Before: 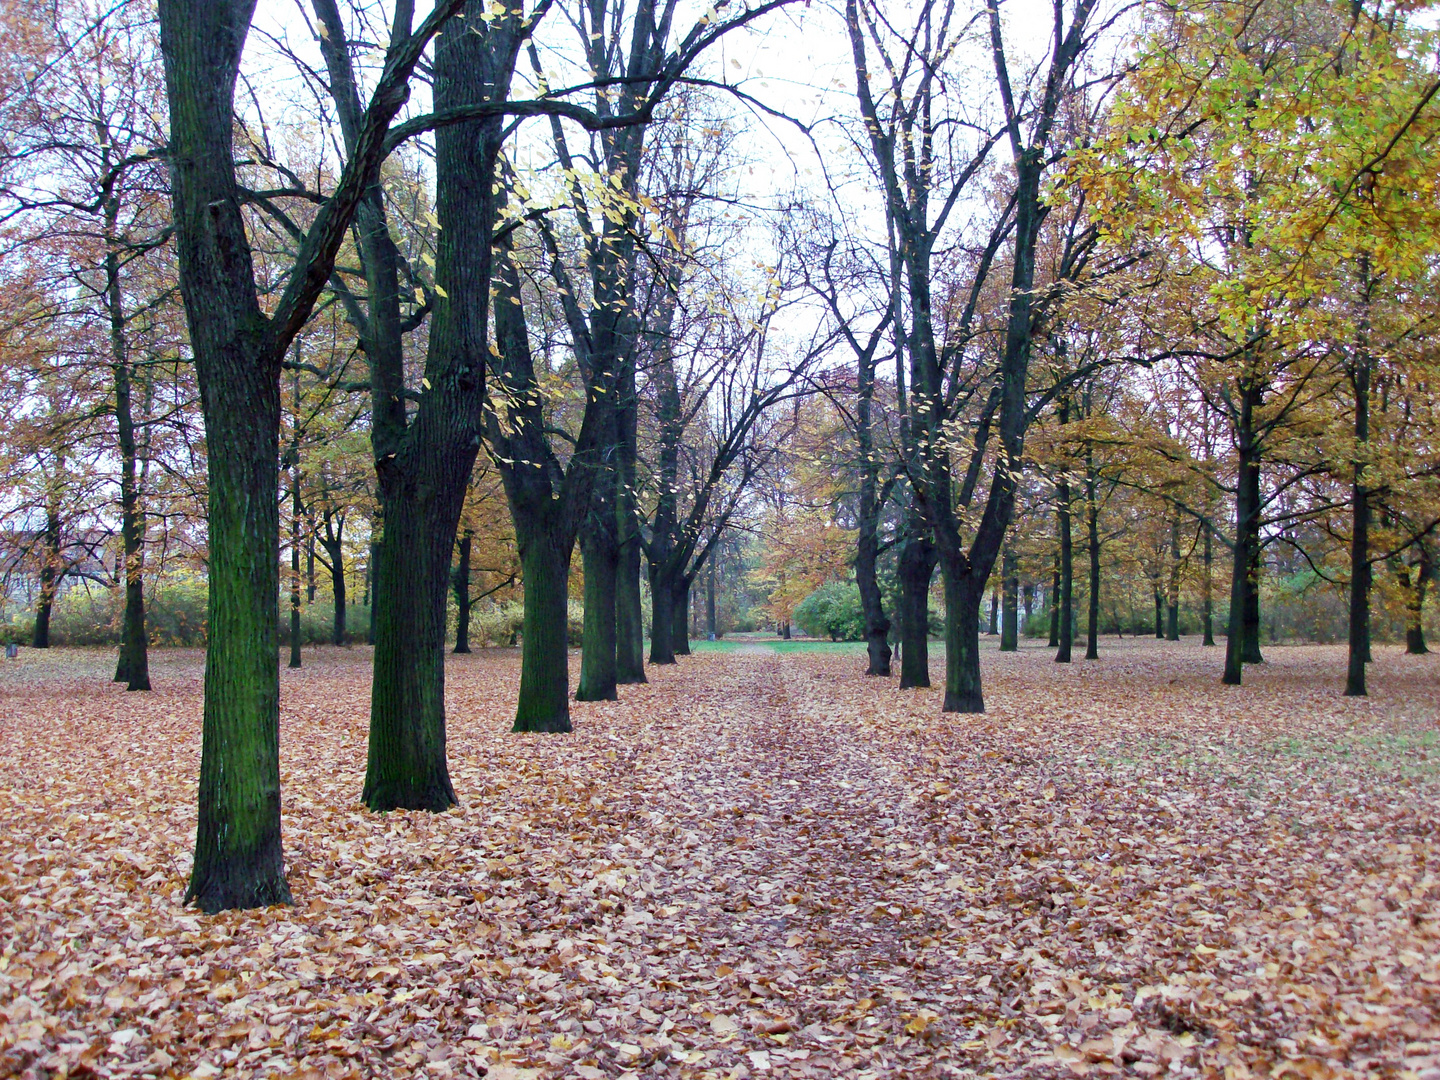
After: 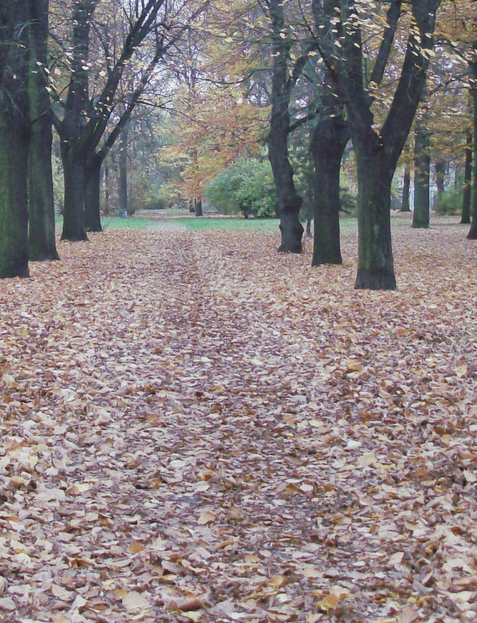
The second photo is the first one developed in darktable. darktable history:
exposure: black level correction -0.005, exposure 0.054 EV, compensate highlight preservation false
color correction: saturation 0.8
contrast brightness saturation: contrast -0.15, brightness 0.05, saturation -0.12
crop: left 40.878%, top 39.176%, right 25.993%, bottom 3.081%
